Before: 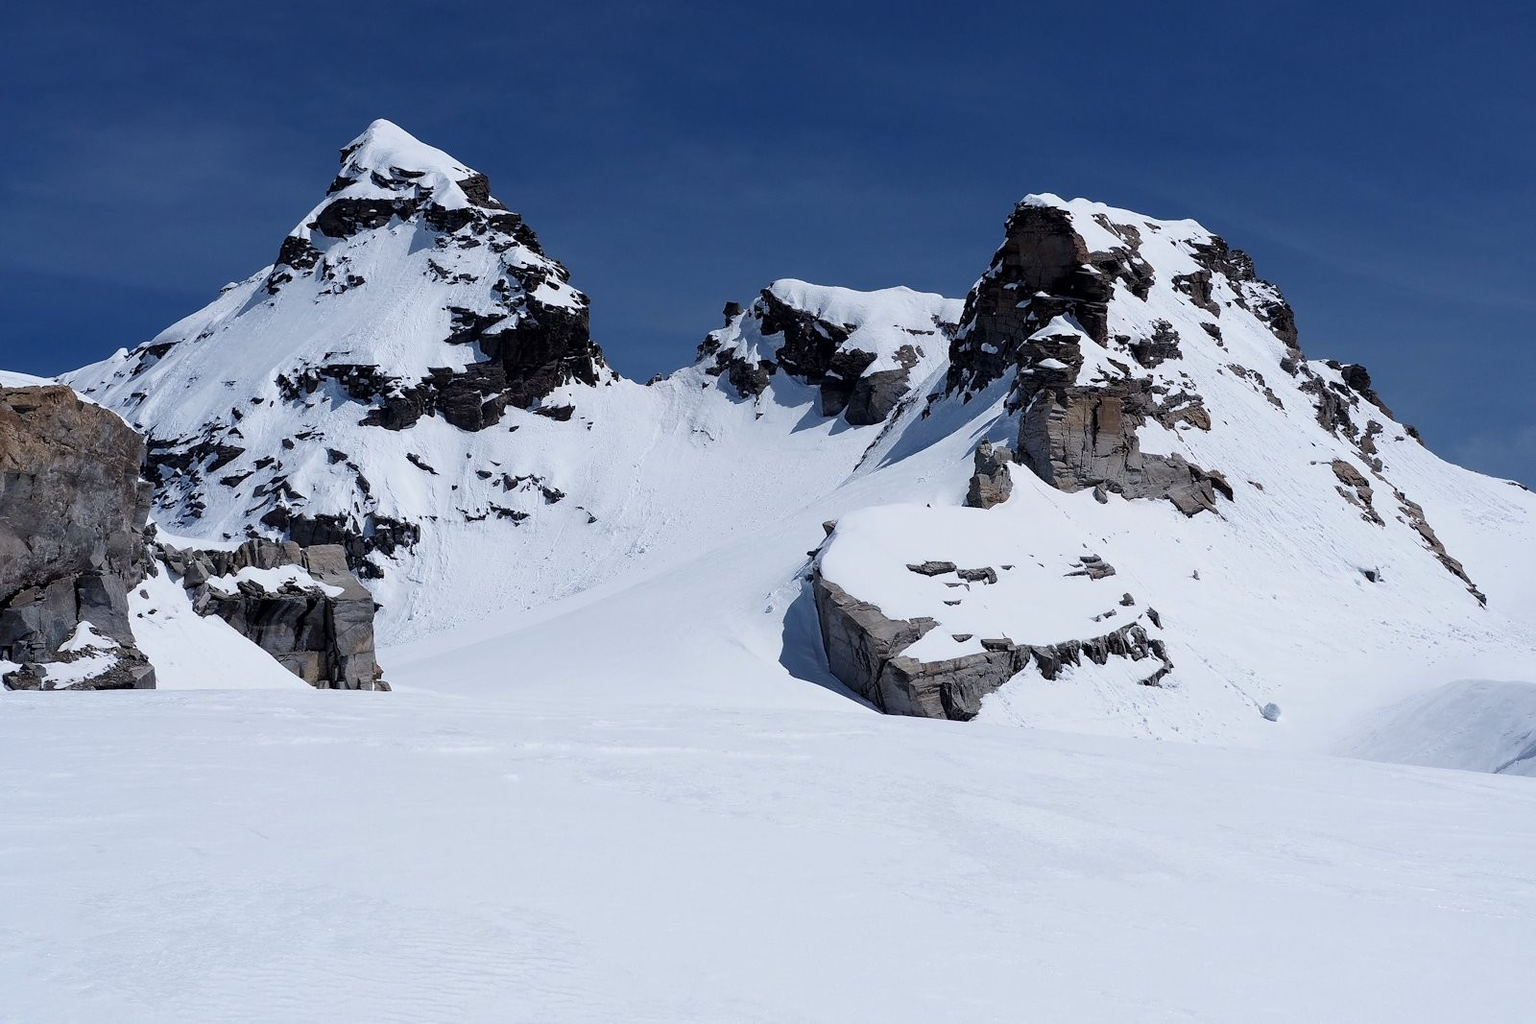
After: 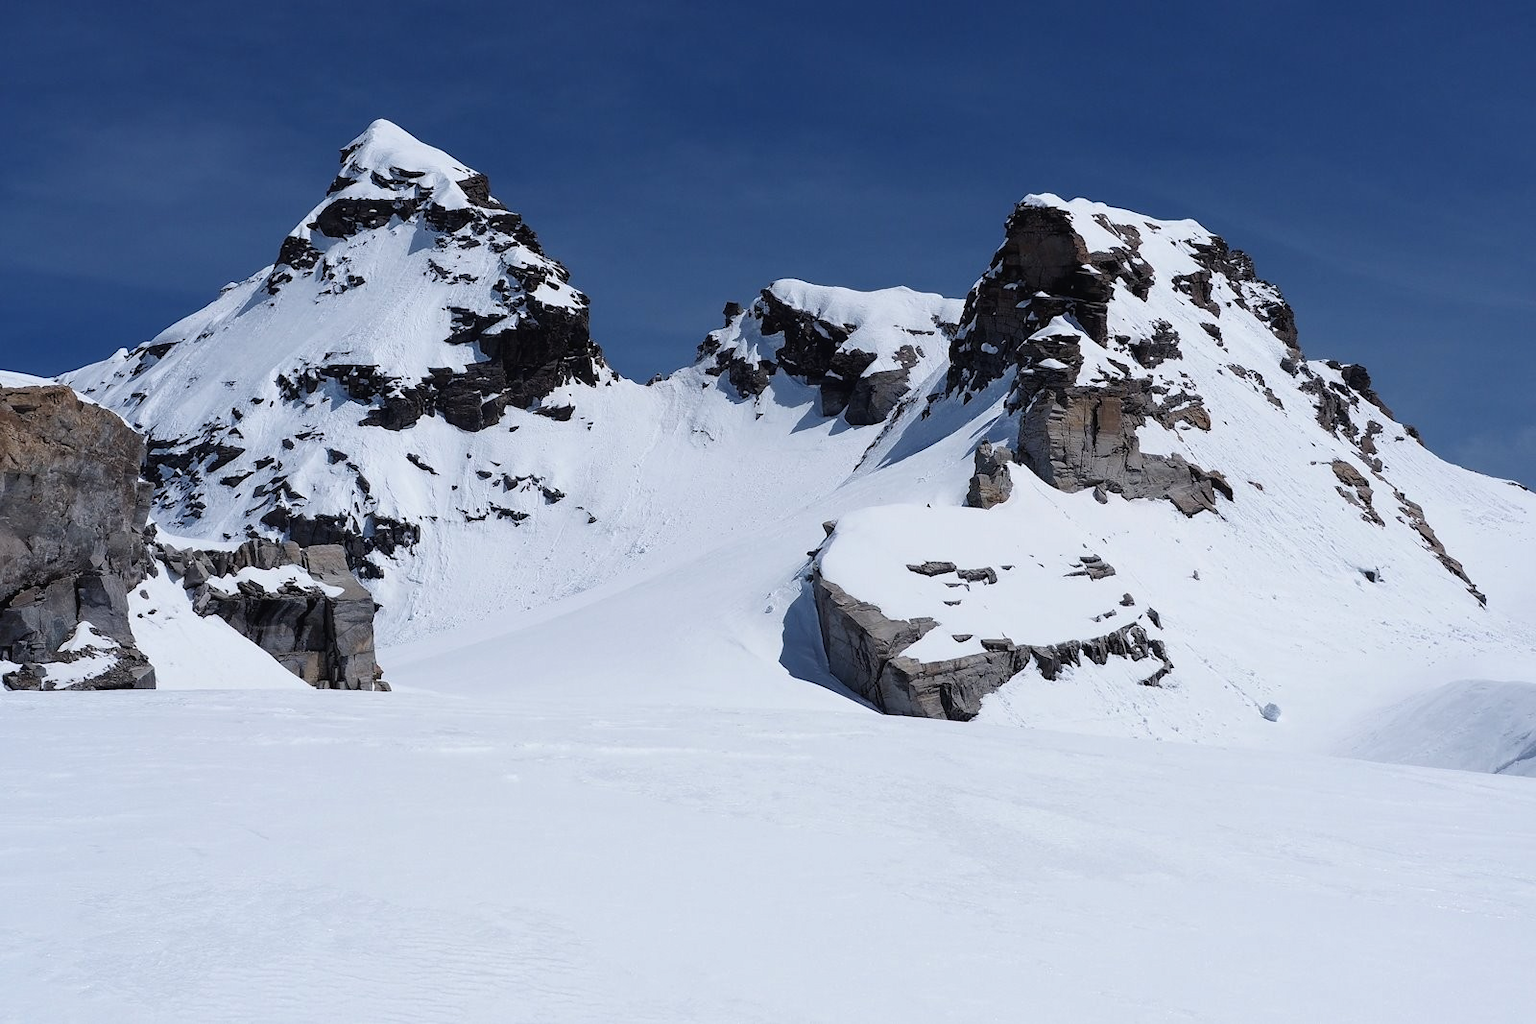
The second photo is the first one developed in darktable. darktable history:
exposure: black level correction -0.002, exposure 0.036 EV, compensate highlight preservation false
